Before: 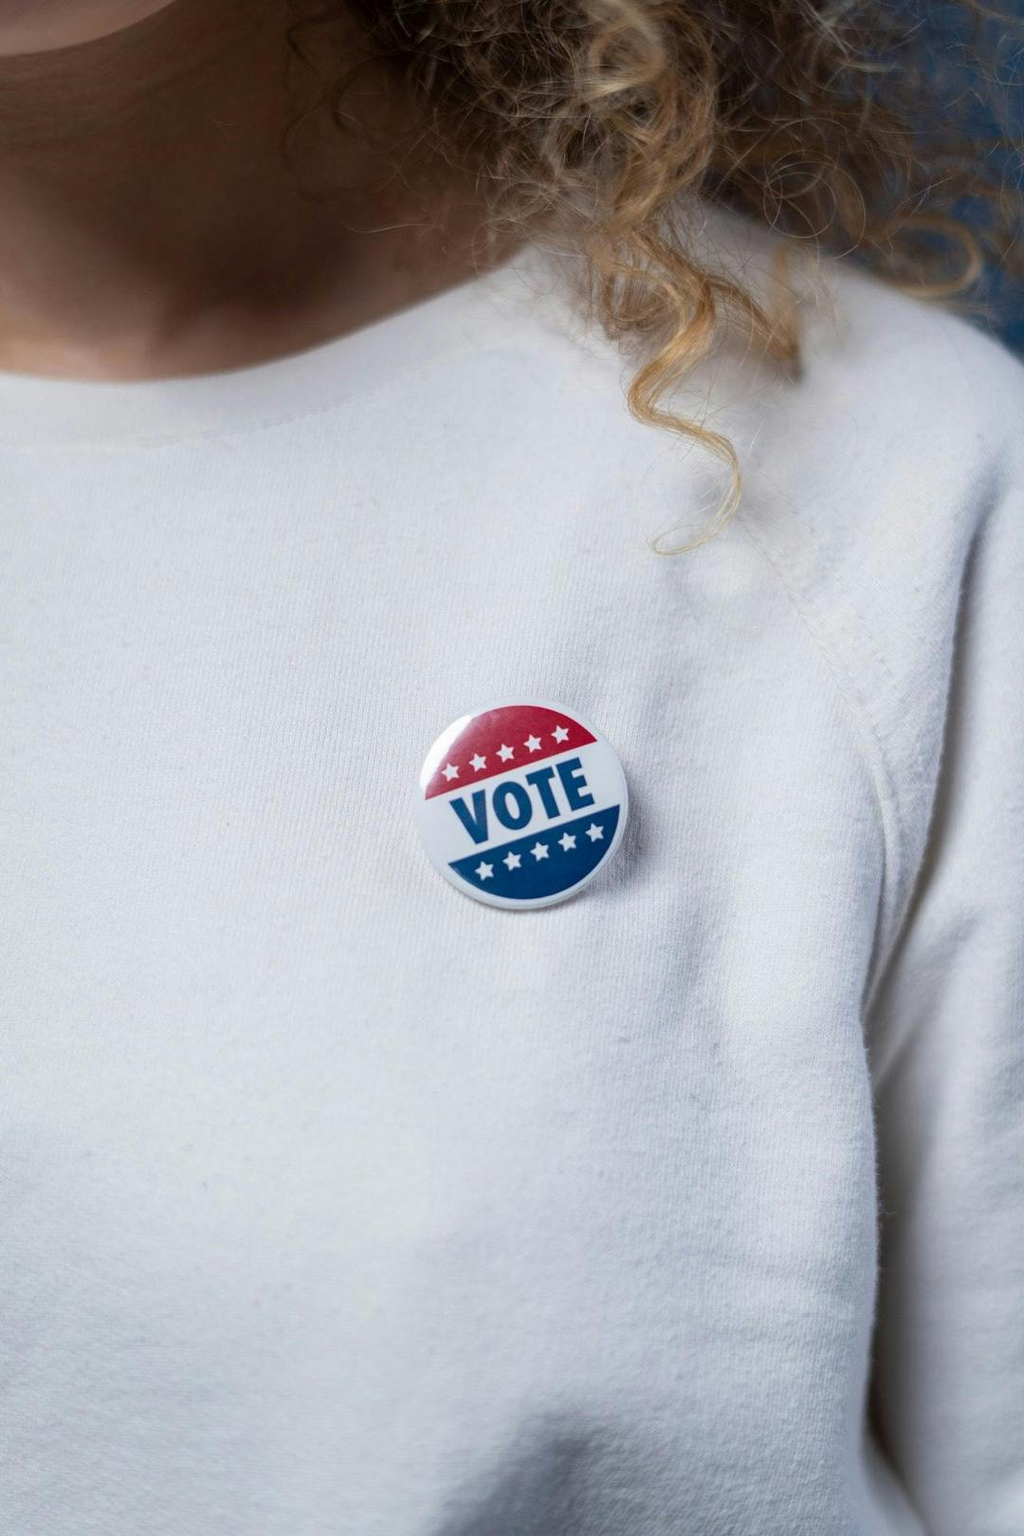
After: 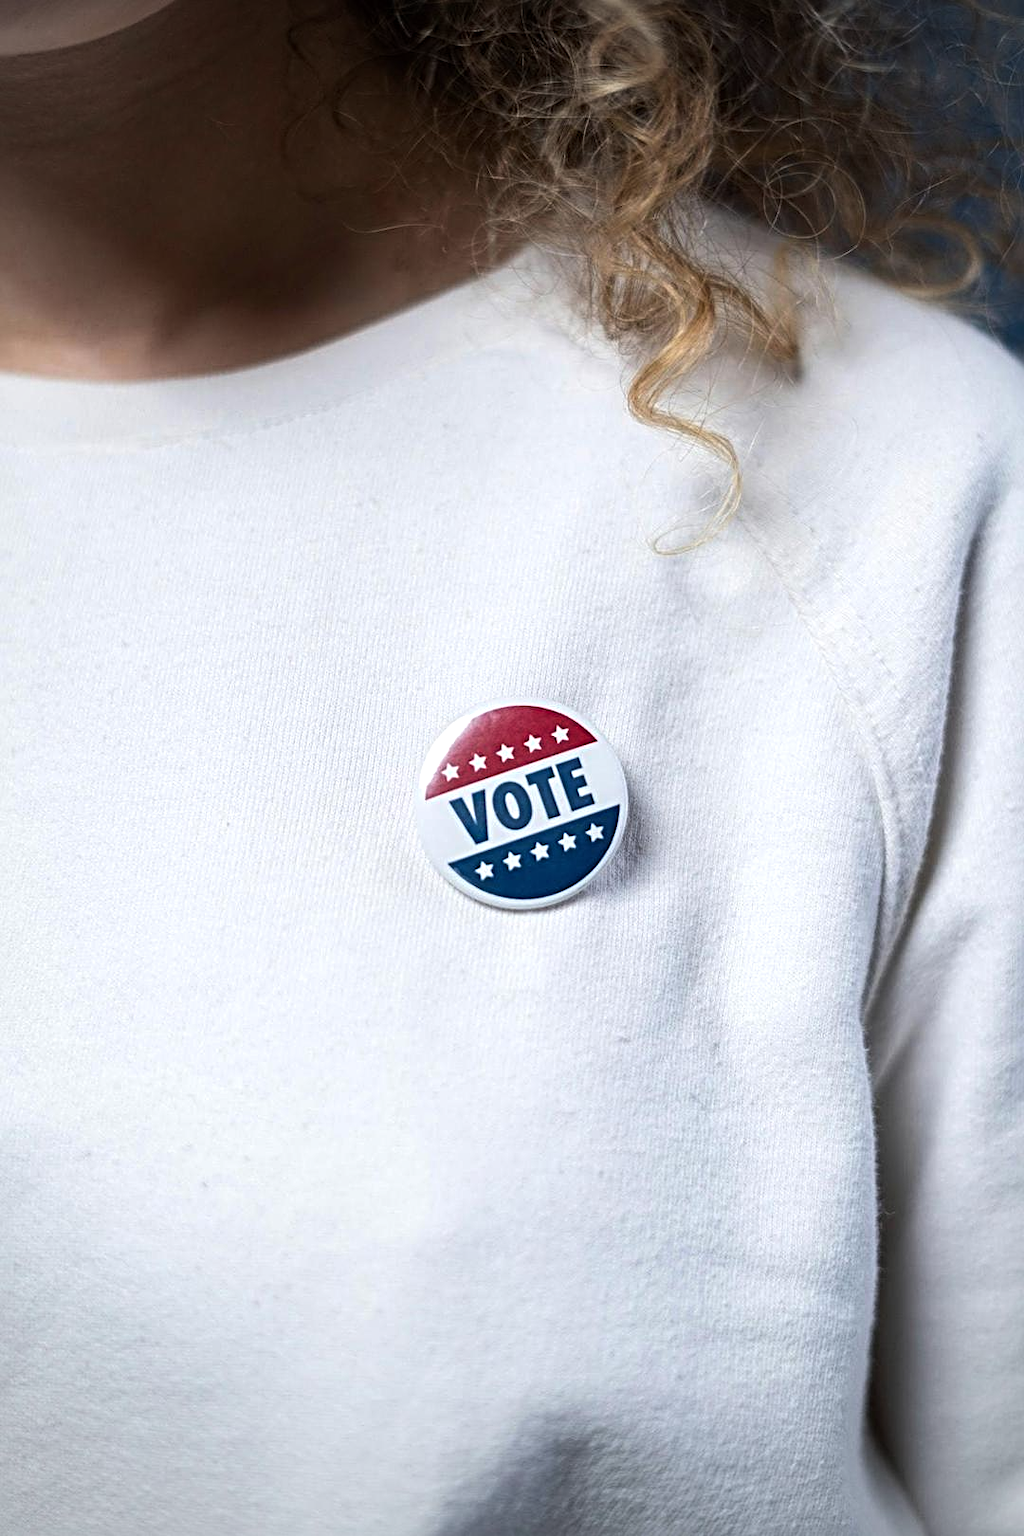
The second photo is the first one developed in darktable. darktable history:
vignetting: fall-off radius 63.6%
sharpen: radius 4
exposure: compensate highlight preservation false
tone equalizer: -8 EV -0.417 EV, -7 EV -0.389 EV, -6 EV -0.333 EV, -5 EV -0.222 EV, -3 EV 0.222 EV, -2 EV 0.333 EV, -1 EV 0.389 EV, +0 EV 0.417 EV, edges refinement/feathering 500, mask exposure compensation -1.57 EV, preserve details no
haze removal: strength -0.05
shadows and highlights: shadows 4.1, highlights -17.6, soften with gaussian
